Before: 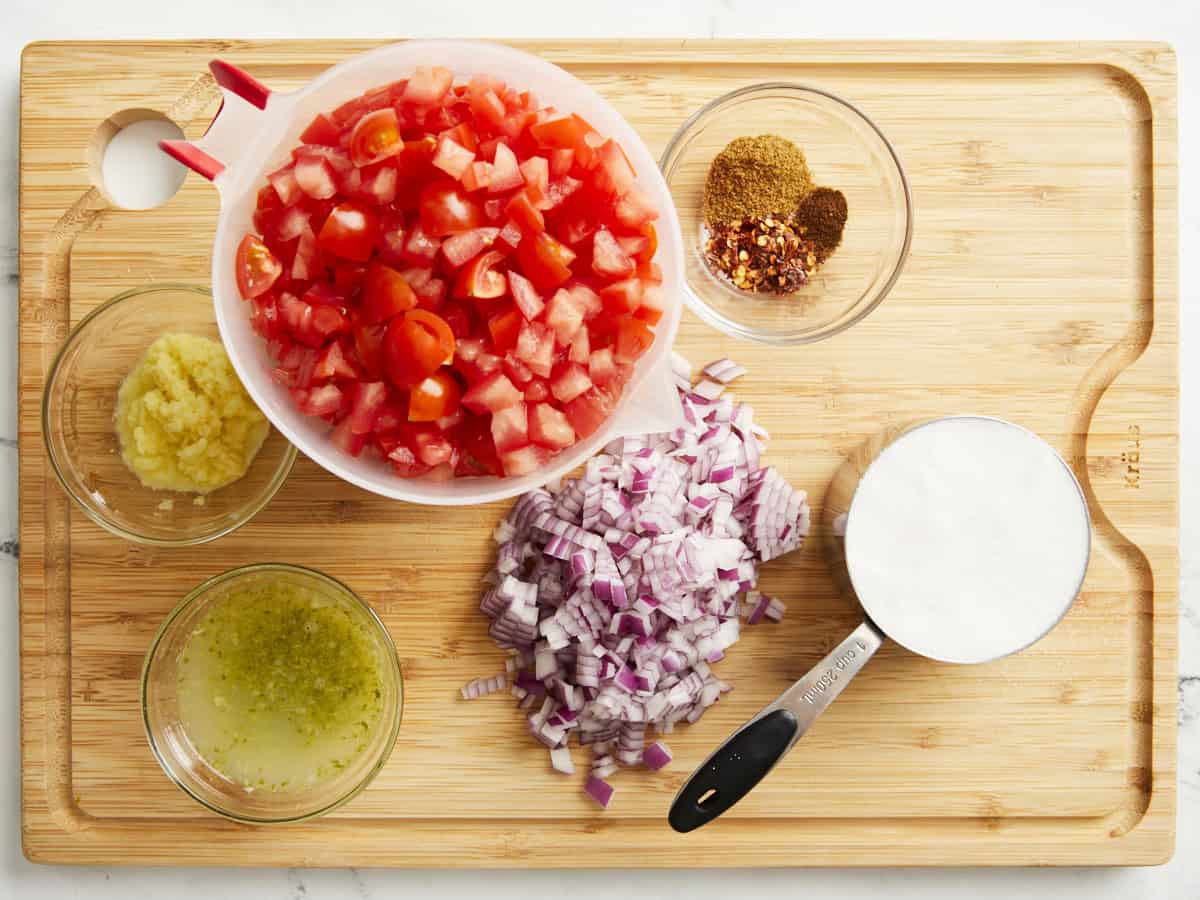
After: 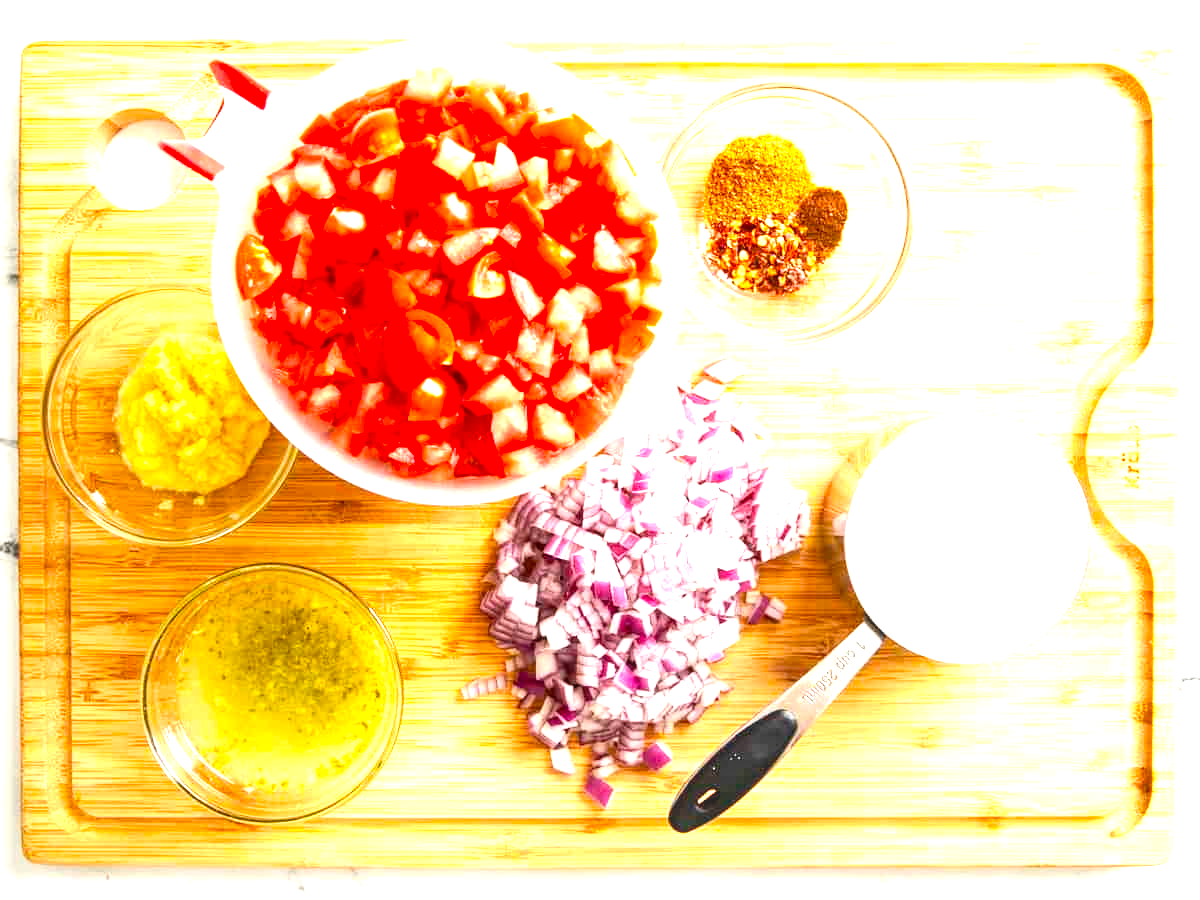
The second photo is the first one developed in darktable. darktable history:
exposure: black level correction 0, exposure 1.1 EV, compensate exposure bias true, compensate highlight preservation false
color balance: output saturation 120%
shadows and highlights: shadows -12.5, white point adjustment 4, highlights 28.33
local contrast: on, module defaults
